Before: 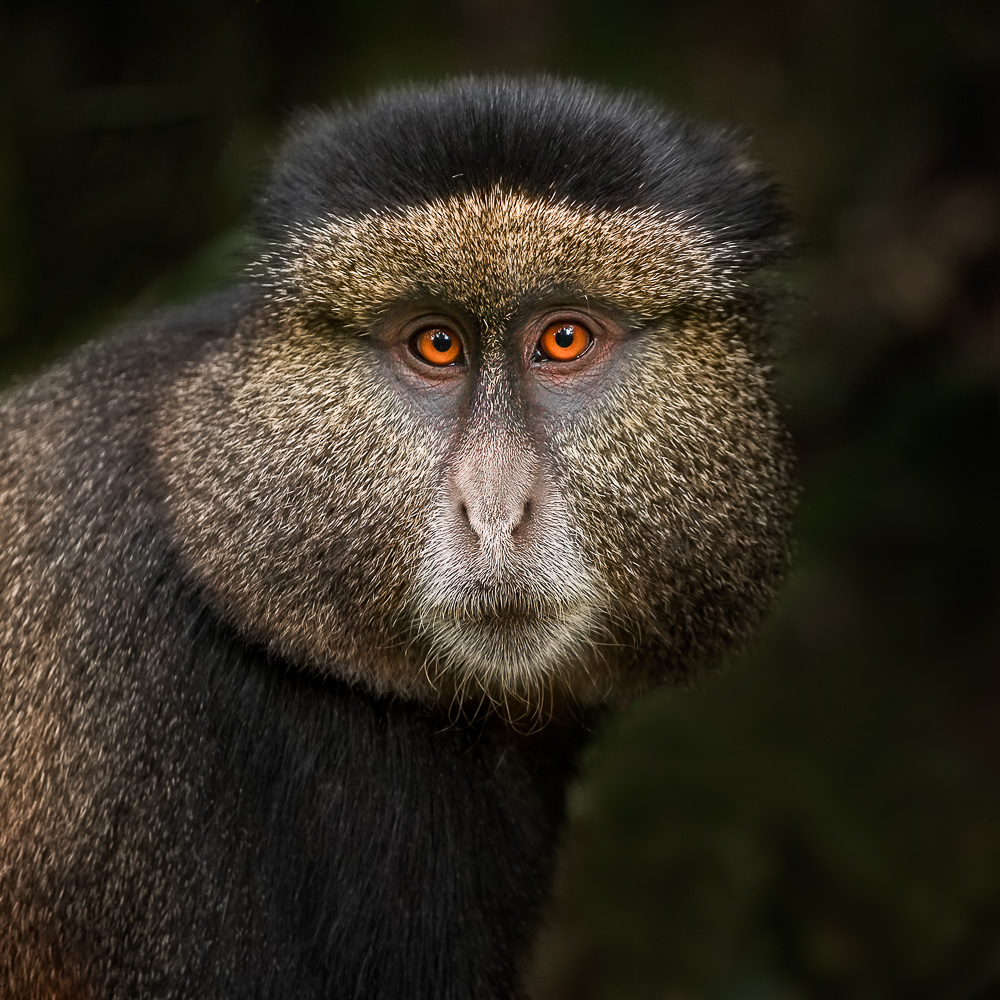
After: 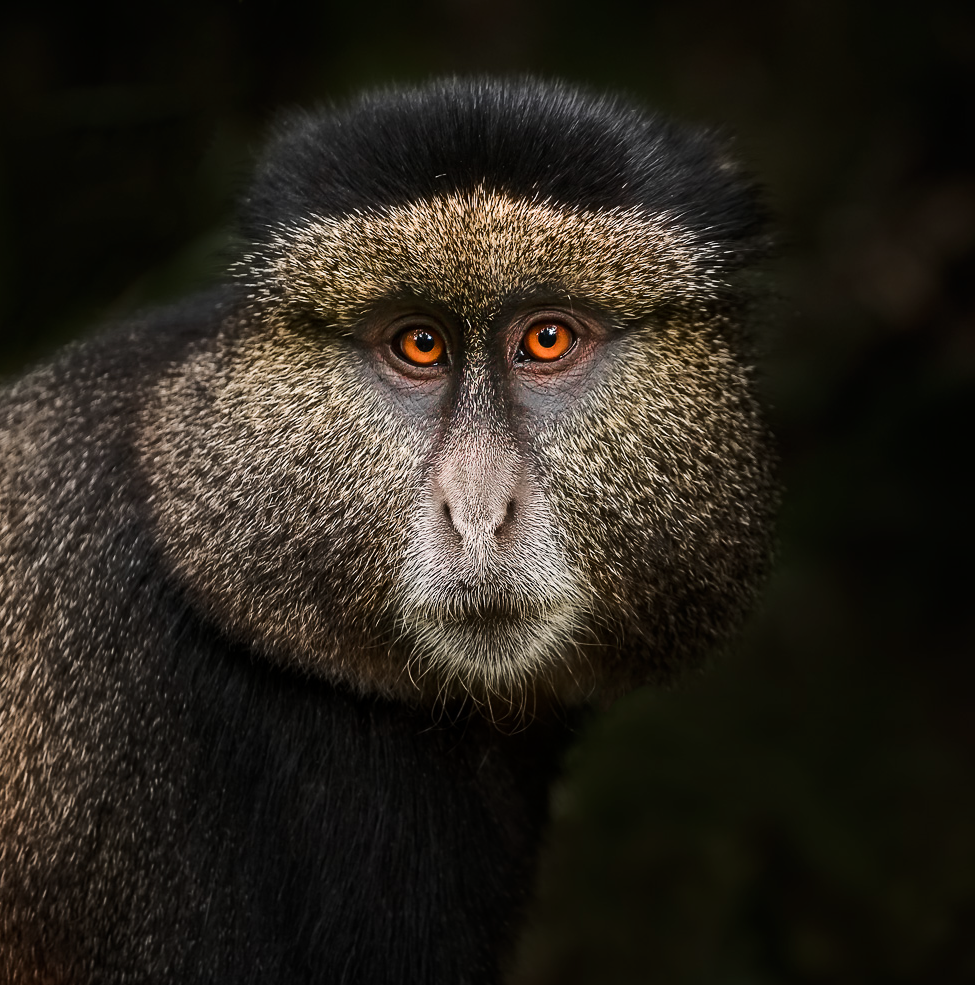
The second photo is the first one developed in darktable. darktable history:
base curve: curves: ch0 [(0, 0) (0.073, 0.04) (0.157, 0.139) (0.492, 0.492) (0.758, 0.758) (1, 1)]
crop and rotate: left 1.723%, right 0.771%, bottom 1.472%
